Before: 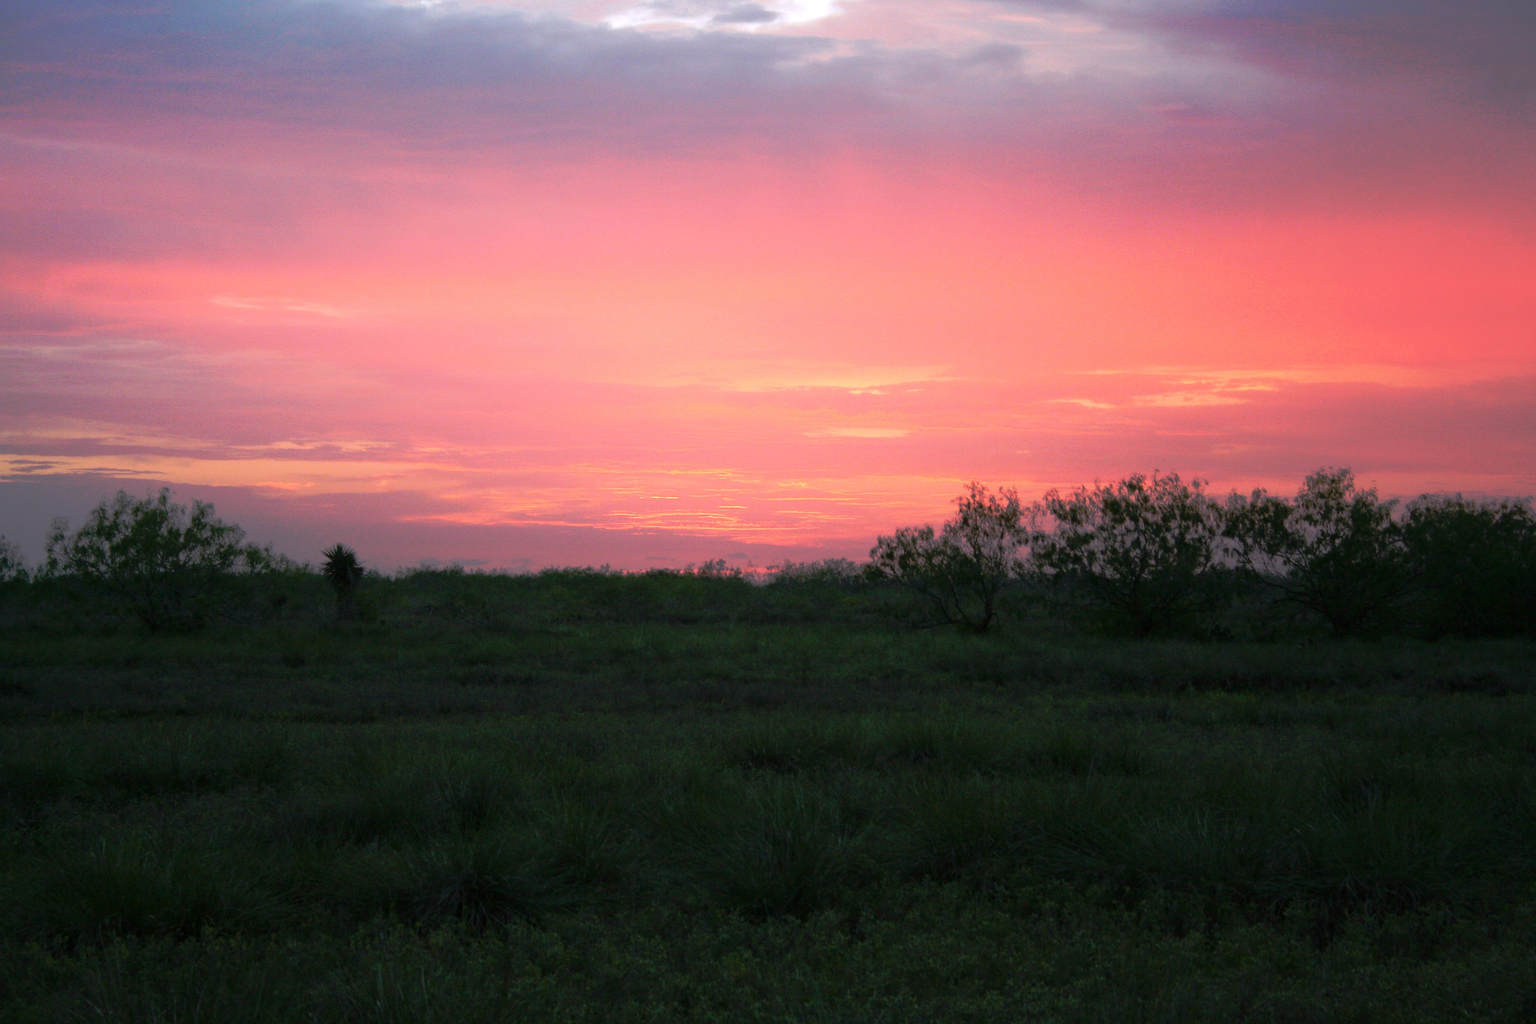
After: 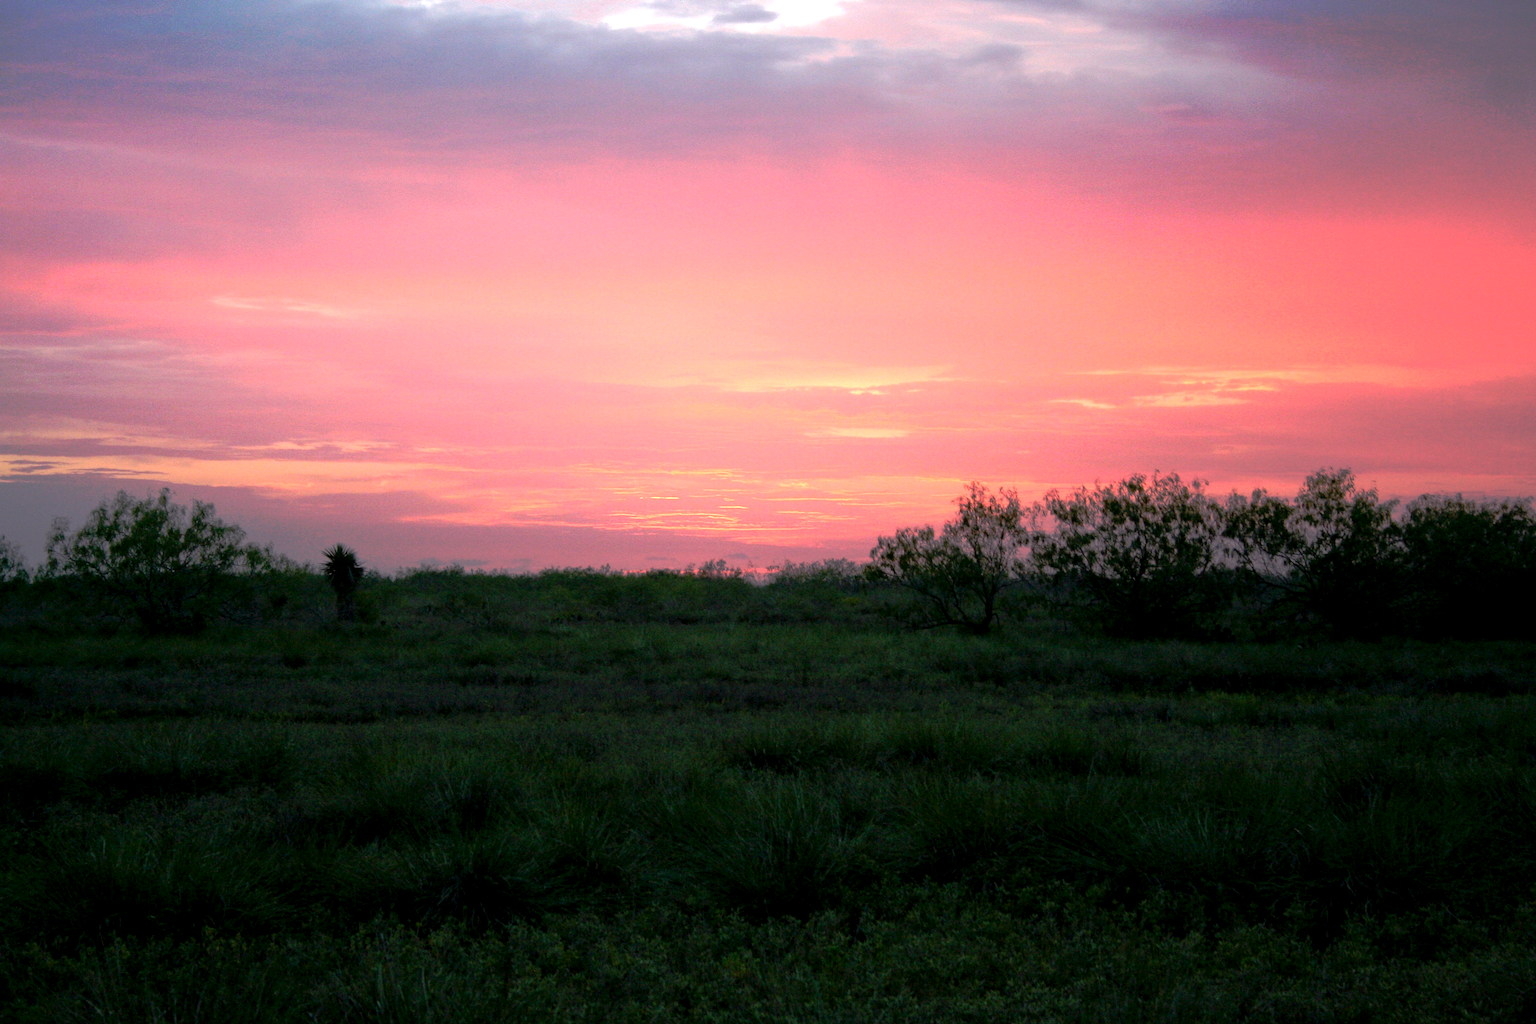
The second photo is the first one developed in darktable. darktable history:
local contrast: highlights 106%, shadows 97%, detail 119%, midtone range 0.2
exposure: black level correction 0.005, exposure 0.28 EV, compensate highlight preservation false
